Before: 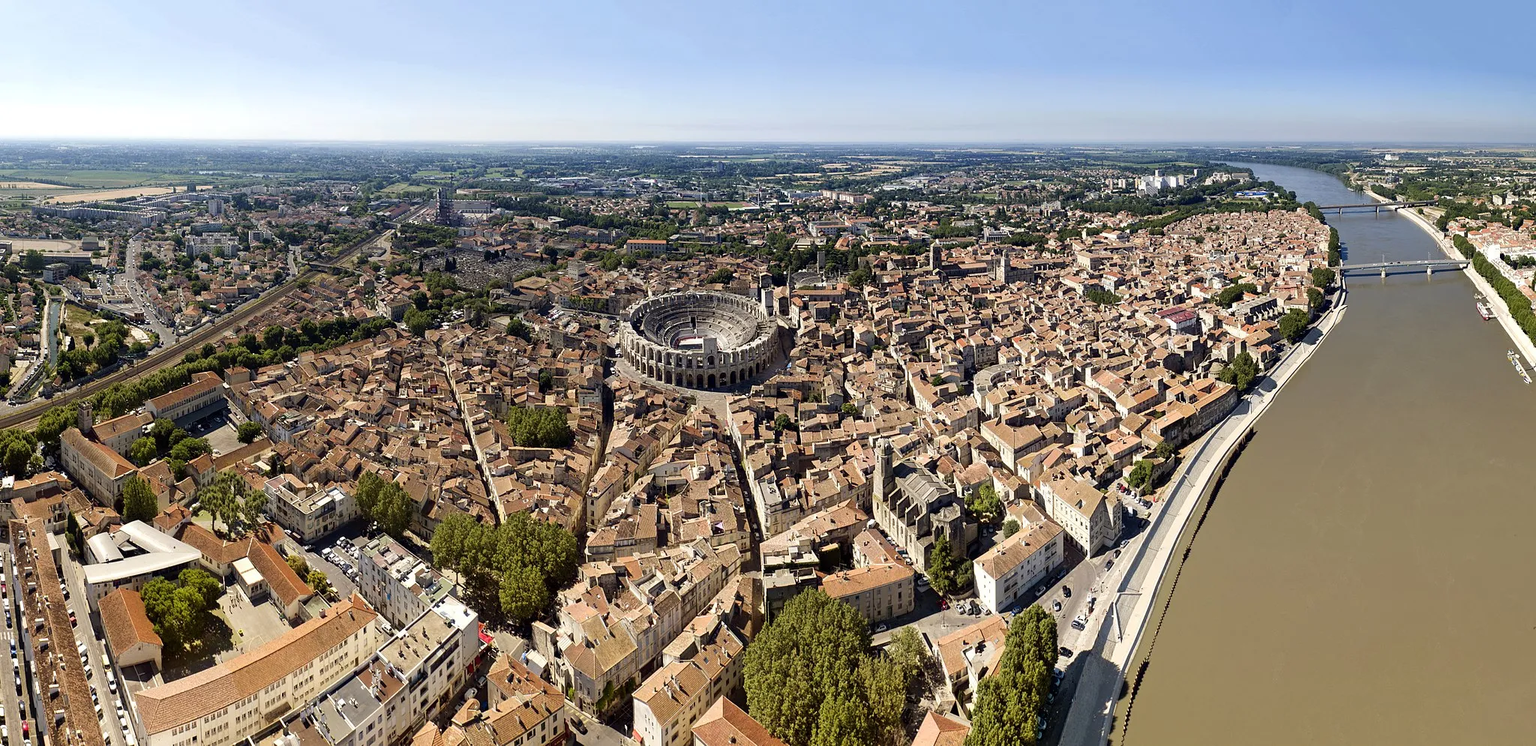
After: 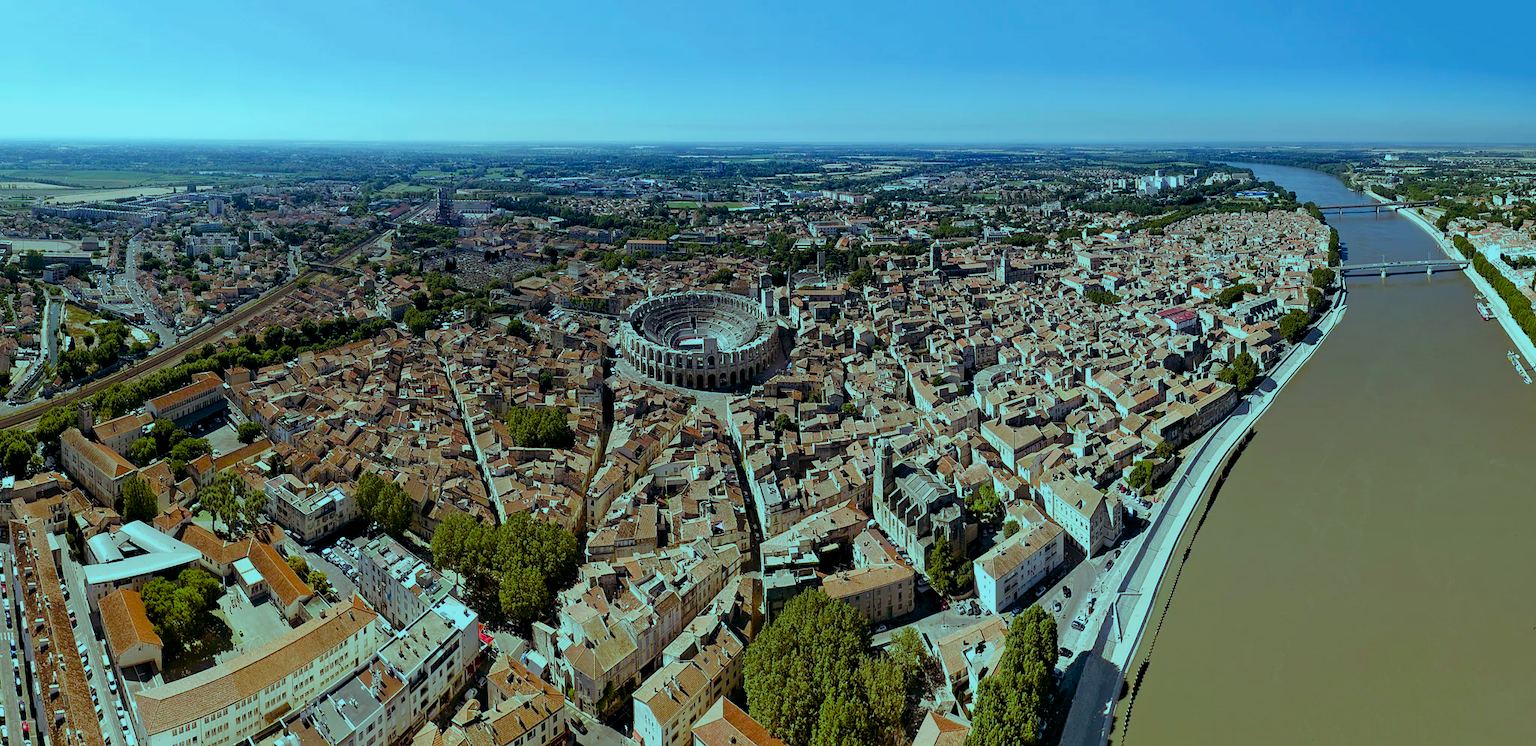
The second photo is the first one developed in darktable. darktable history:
white balance: red 0.978, blue 0.999
color balance rgb: shadows lift › luminance -7.7%, shadows lift › chroma 2.13%, shadows lift › hue 165.27°, power › luminance -7.77%, power › chroma 1.34%, power › hue 330.55°, highlights gain › luminance -33.33%, highlights gain › chroma 5.68%, highlights gain › hue 217.2°, global offset › luminance -0.33%, global offset › chroma 0.11%, global offset › hue 165.27°, perceptual saturation grading › global saturation 27.72%, perceptual saturation grading › highlights -25%, perceptual saturation grading › mid-tones 25%, perceptual saturation grading › shadows 50%
